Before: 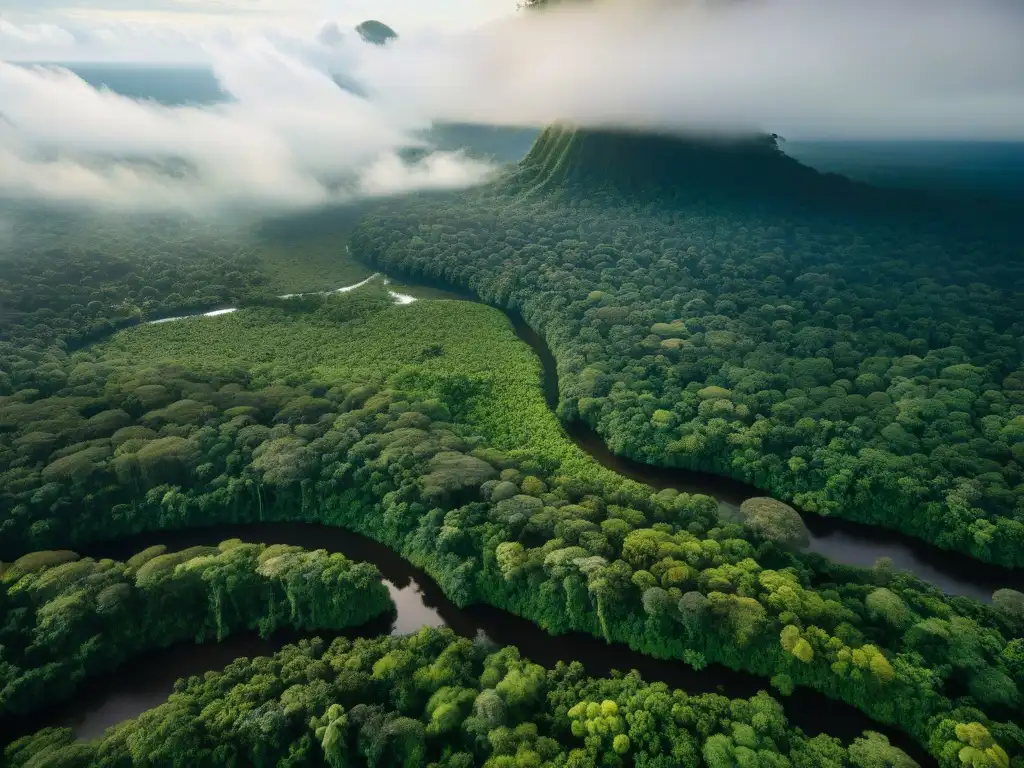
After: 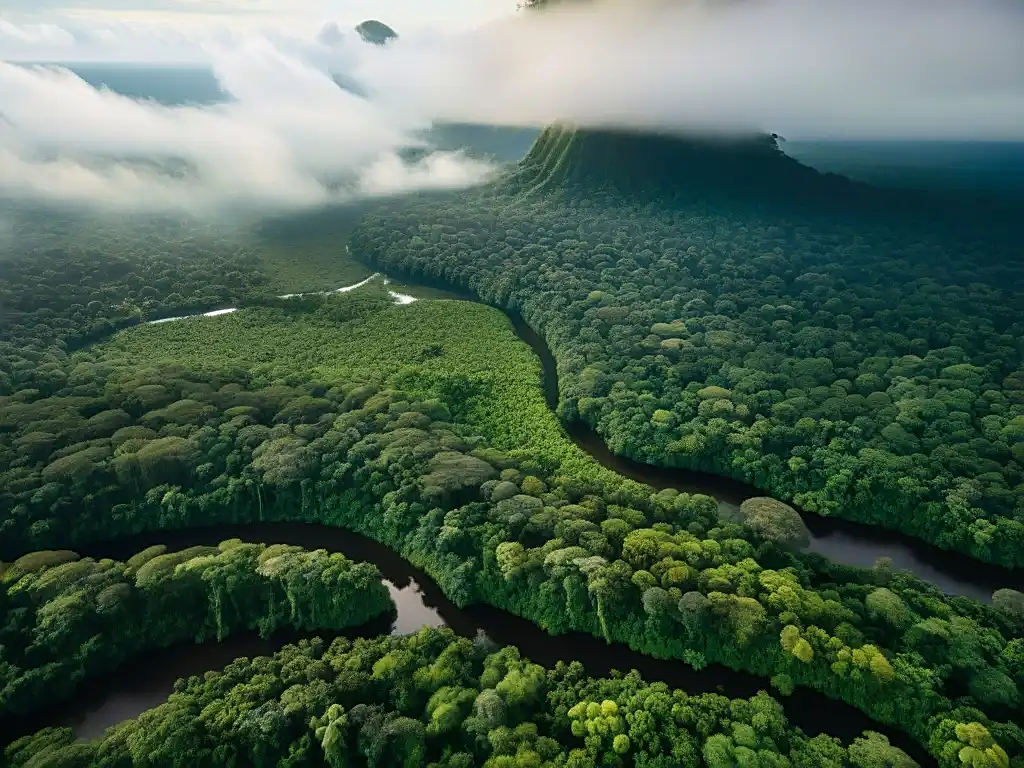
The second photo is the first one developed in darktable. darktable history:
contrast brightness saturation: contrast 0.052
sharpen: on, module defaults
